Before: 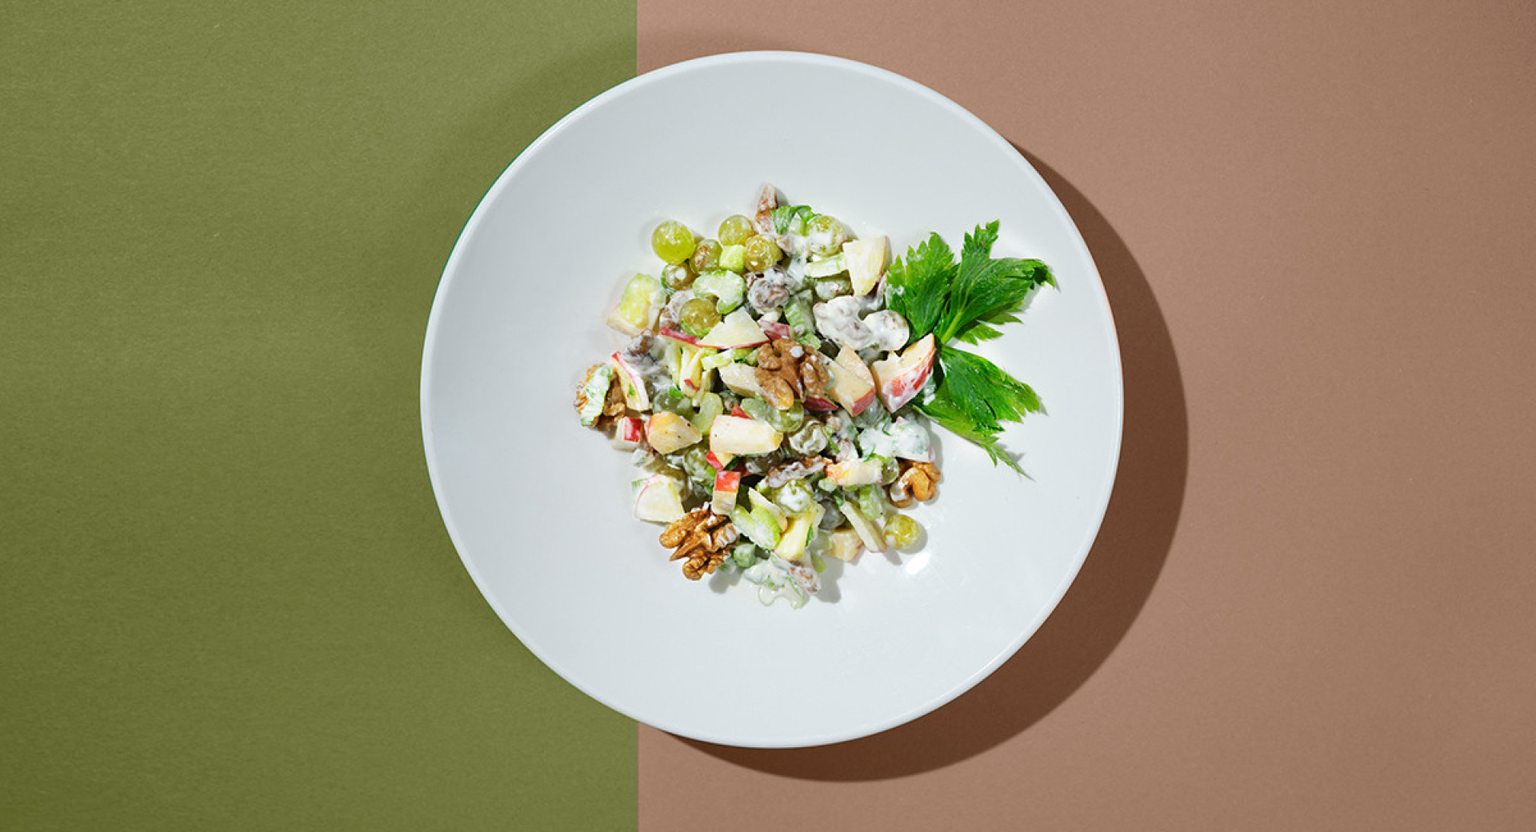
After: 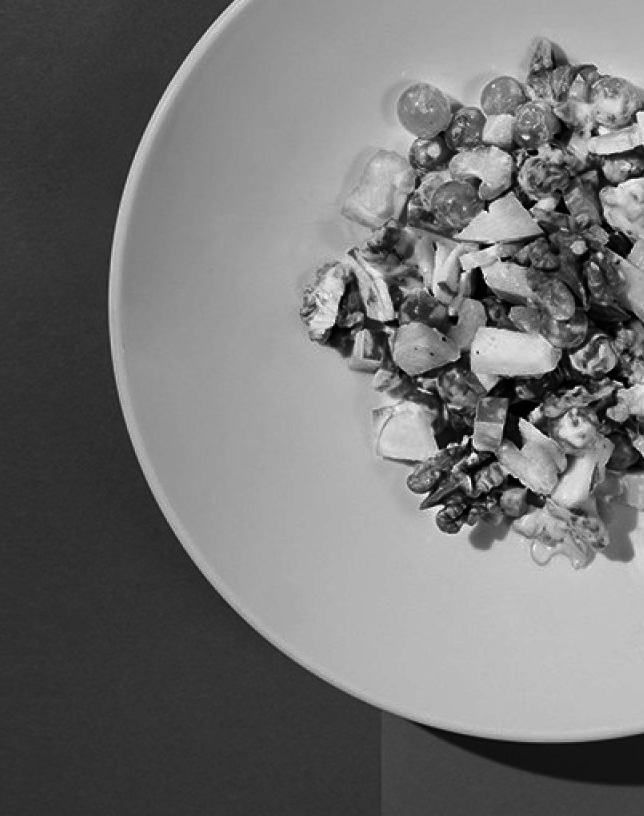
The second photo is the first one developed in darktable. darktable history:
crop and rotate: left 21.77%, top 18.528%, right 44.676%, bottom 2.997%
contrast brightness saturation: contrast -0.03, brightness -0.59, saturation -1
